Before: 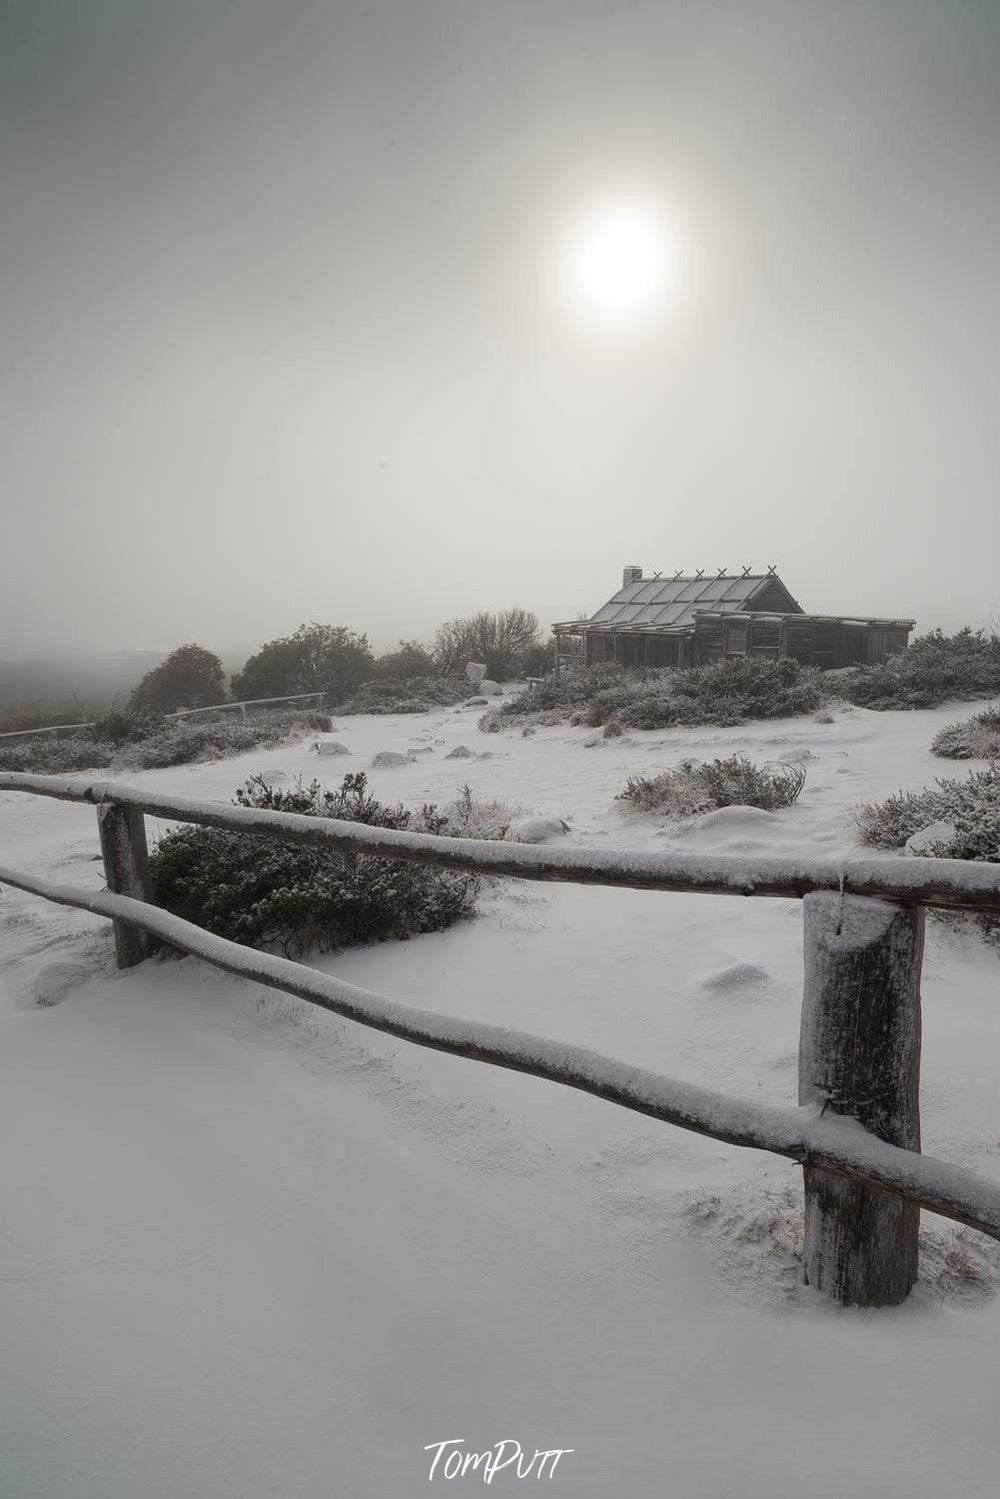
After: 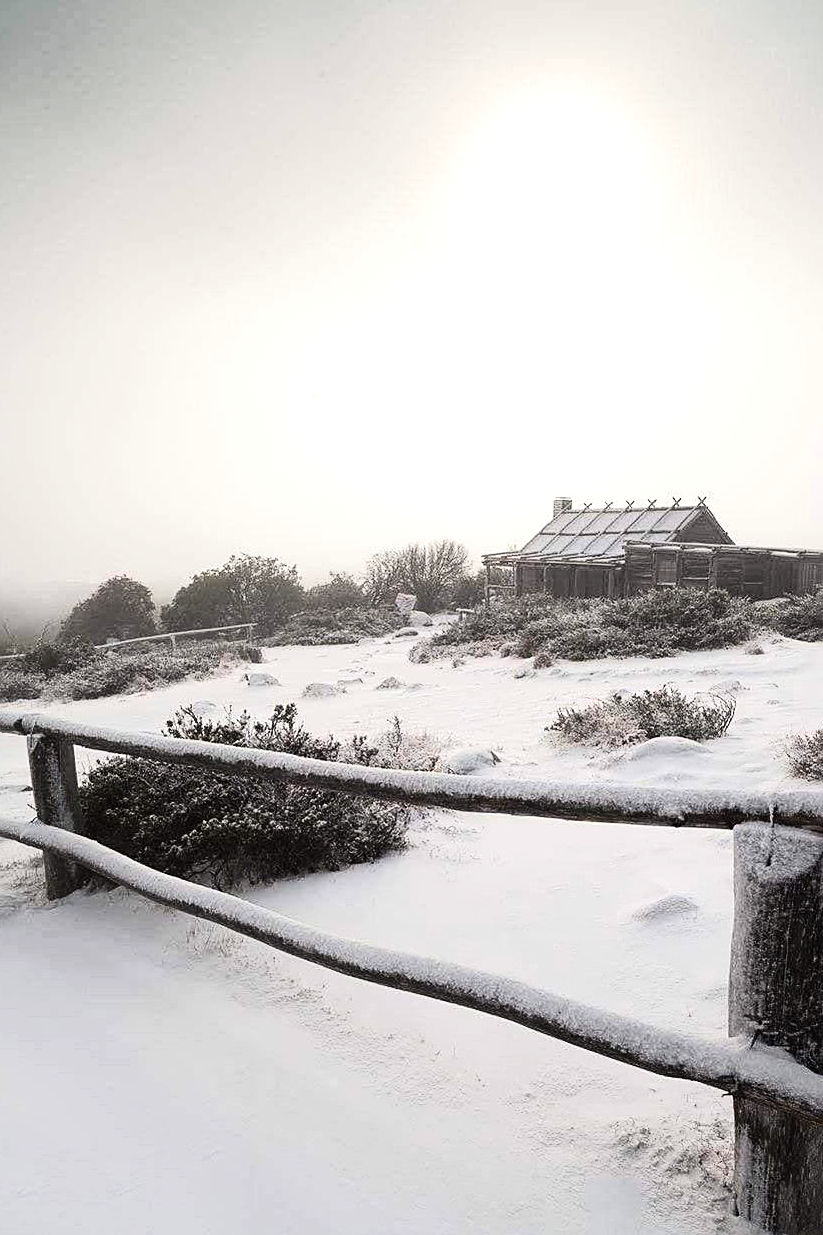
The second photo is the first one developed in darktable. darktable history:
crop and rotate: left 7.035%, top 4.635%, right 10.612%, bottom 12.951%
tone curve: curves: ch0 [(0, 0) (0.003, 0.008) (0.011, 0.008) (0.025, 0.011) (0.044, 0.017) (0.069, 0.029) (0.1, 0.045) (0.136, 0.067) (0.177, 0.103) (0.224, 0.151) (0.277, 0.21) (0.335, 0.285) (0.399, 0.37) (0.468, 0.462) (0.543, 0.568) (0.623, 0.679) (0.709, 0.79) (0.801, 0.876) (0.898, 0.936) (1, 1)], color space Lab, linked channels, preserve colors none
exposure: exposure 0.742 EV, compensate highlight preservation false
sharpen: on, module defaults
